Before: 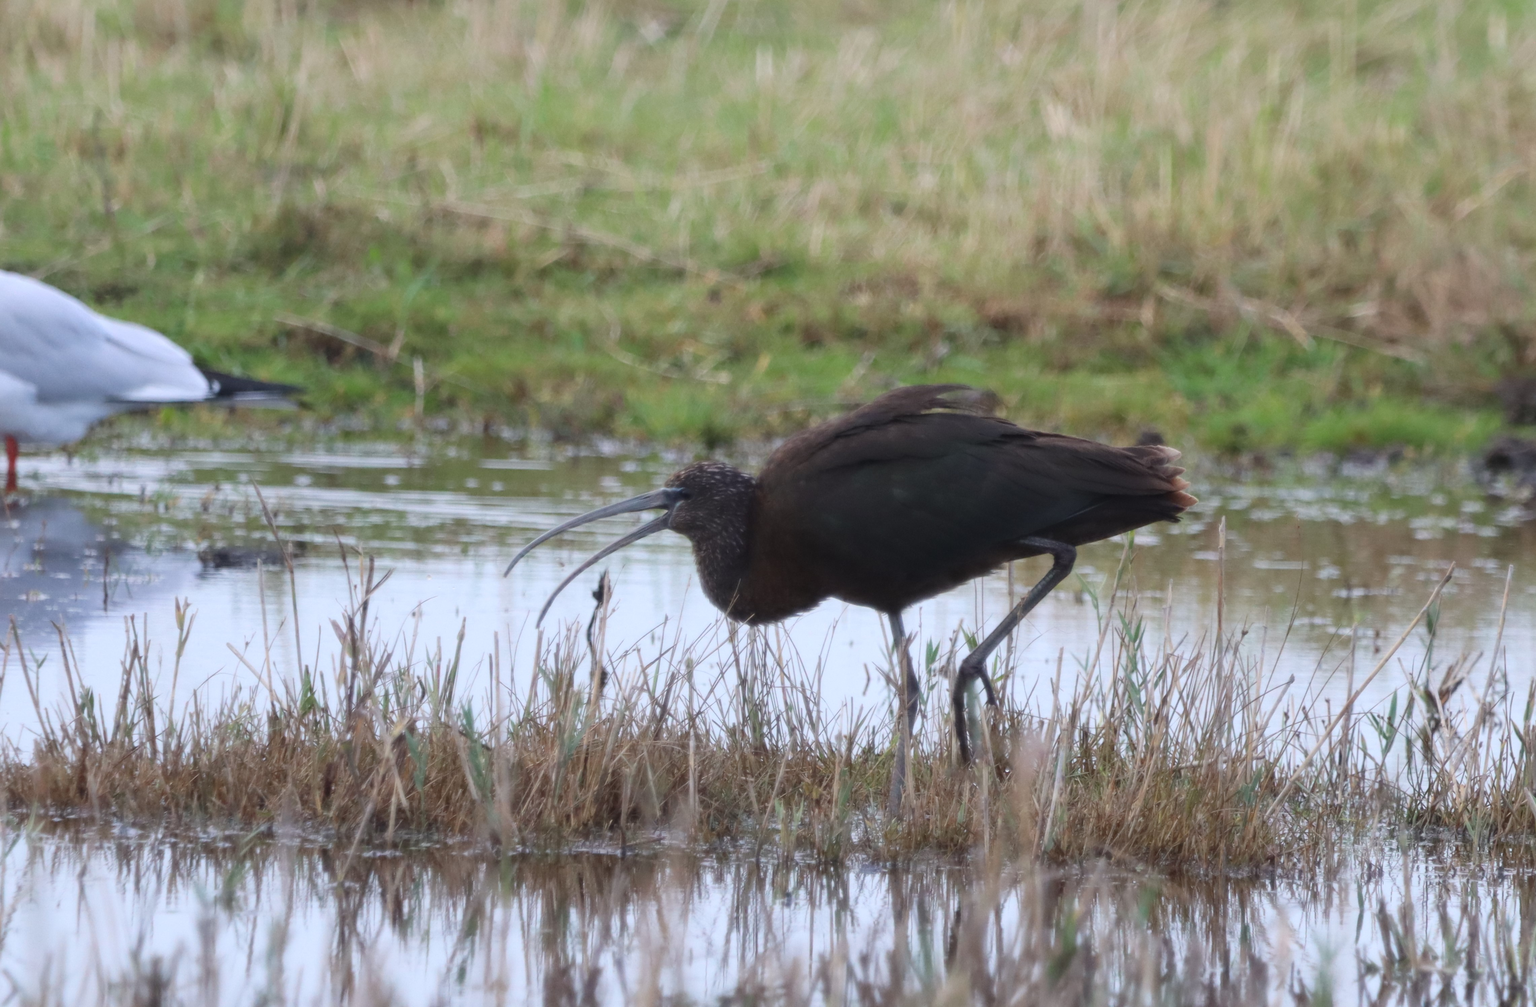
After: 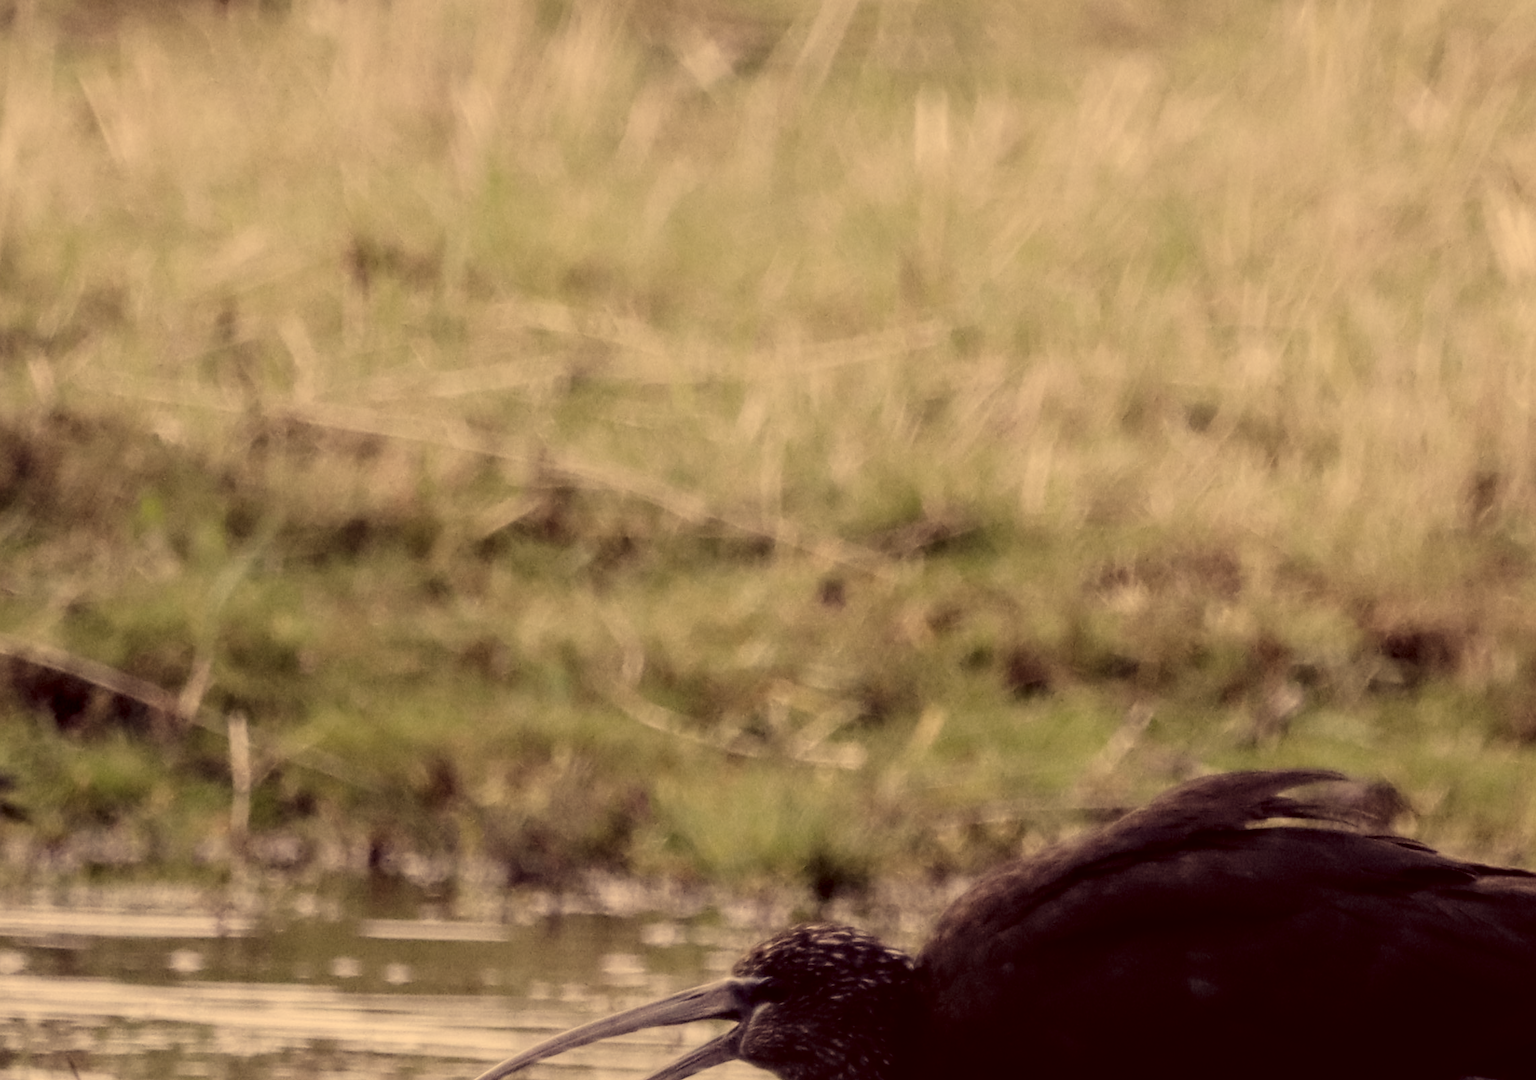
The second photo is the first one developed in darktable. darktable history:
color calibration: gray › normalize channels true, x 0.37, y 0.382, temperature 4309.15 K, gamut compression 0.004
filmic rgb: black relative exposure -5.11 EV, white relative exposure 3.99 EV, hardness 2.89, contrast 1.403, highlights saturation mix -30.48%, preserve chrominance no, color science v5 (2021)
local contrast: on, module defaults
crop: left 19.496%, right 30.561%, bottom 46.418%
color correction: highlights a* 10.14, highlights b* 38.96, shadows a* 14.41, shadows b* 3.36
